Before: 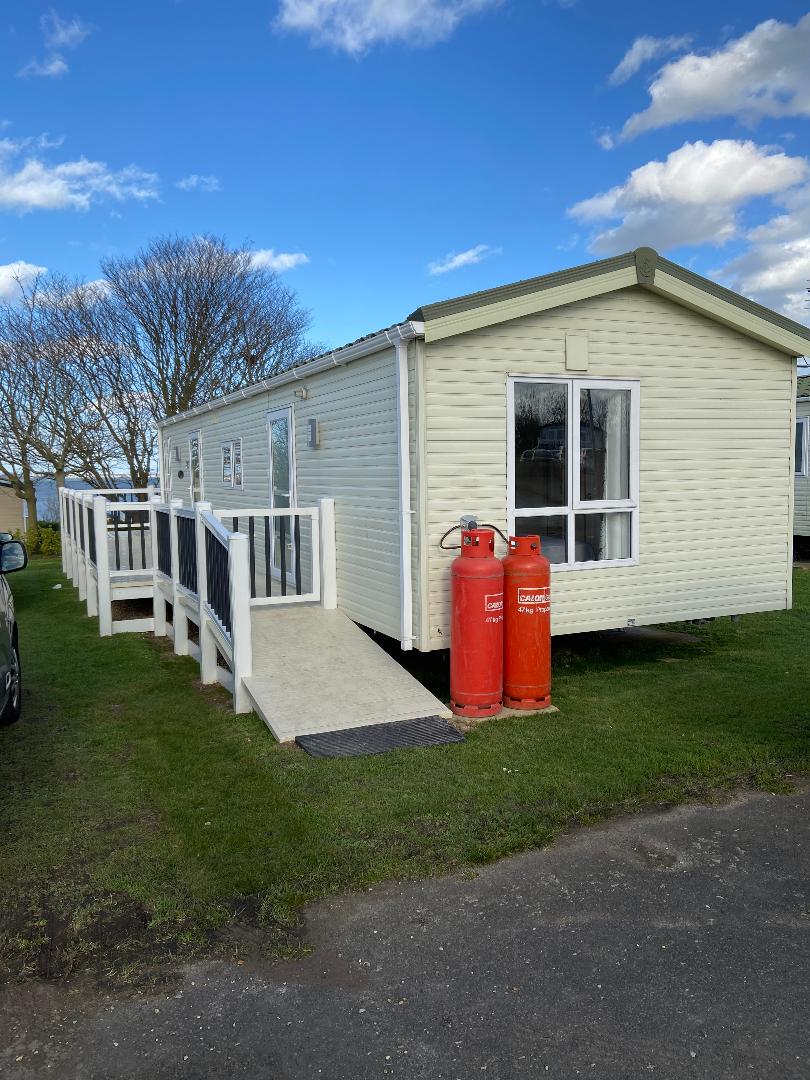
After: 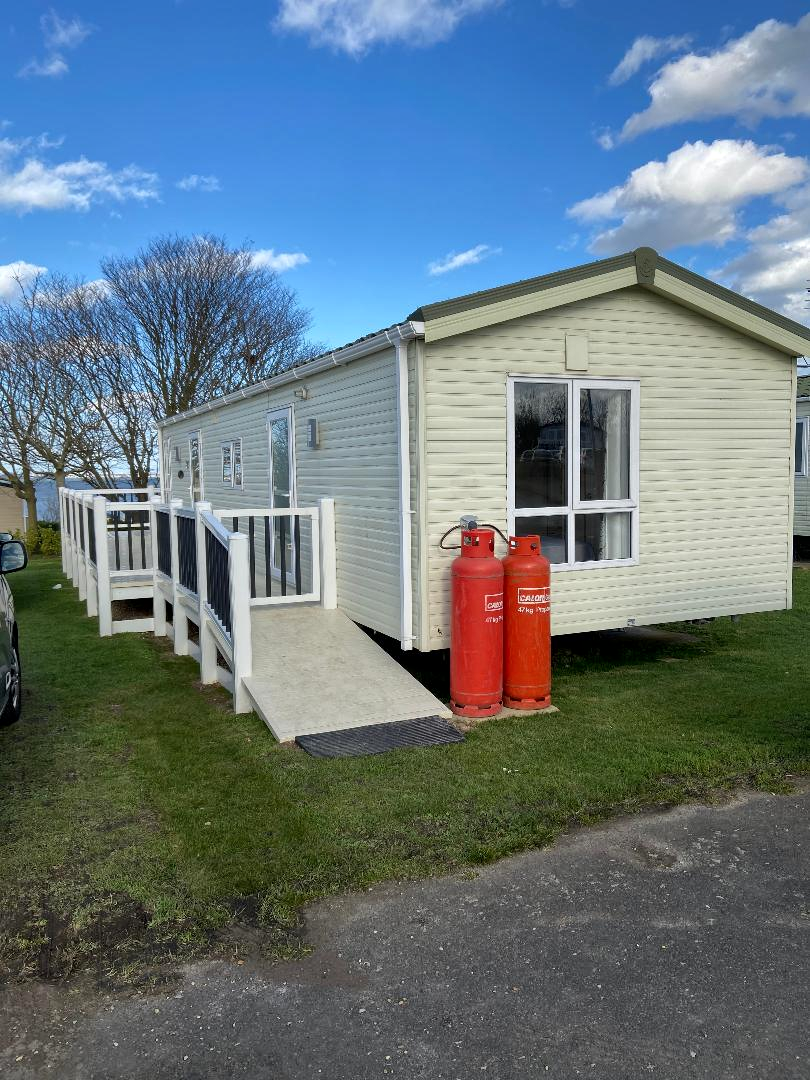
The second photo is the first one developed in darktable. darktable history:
shadows and highlights: low approximation 0.01, soften with gaussian
local contrast: mode bilateral grid, contrast 20, coarseness 50, detail 120%, midtone range 0.2
